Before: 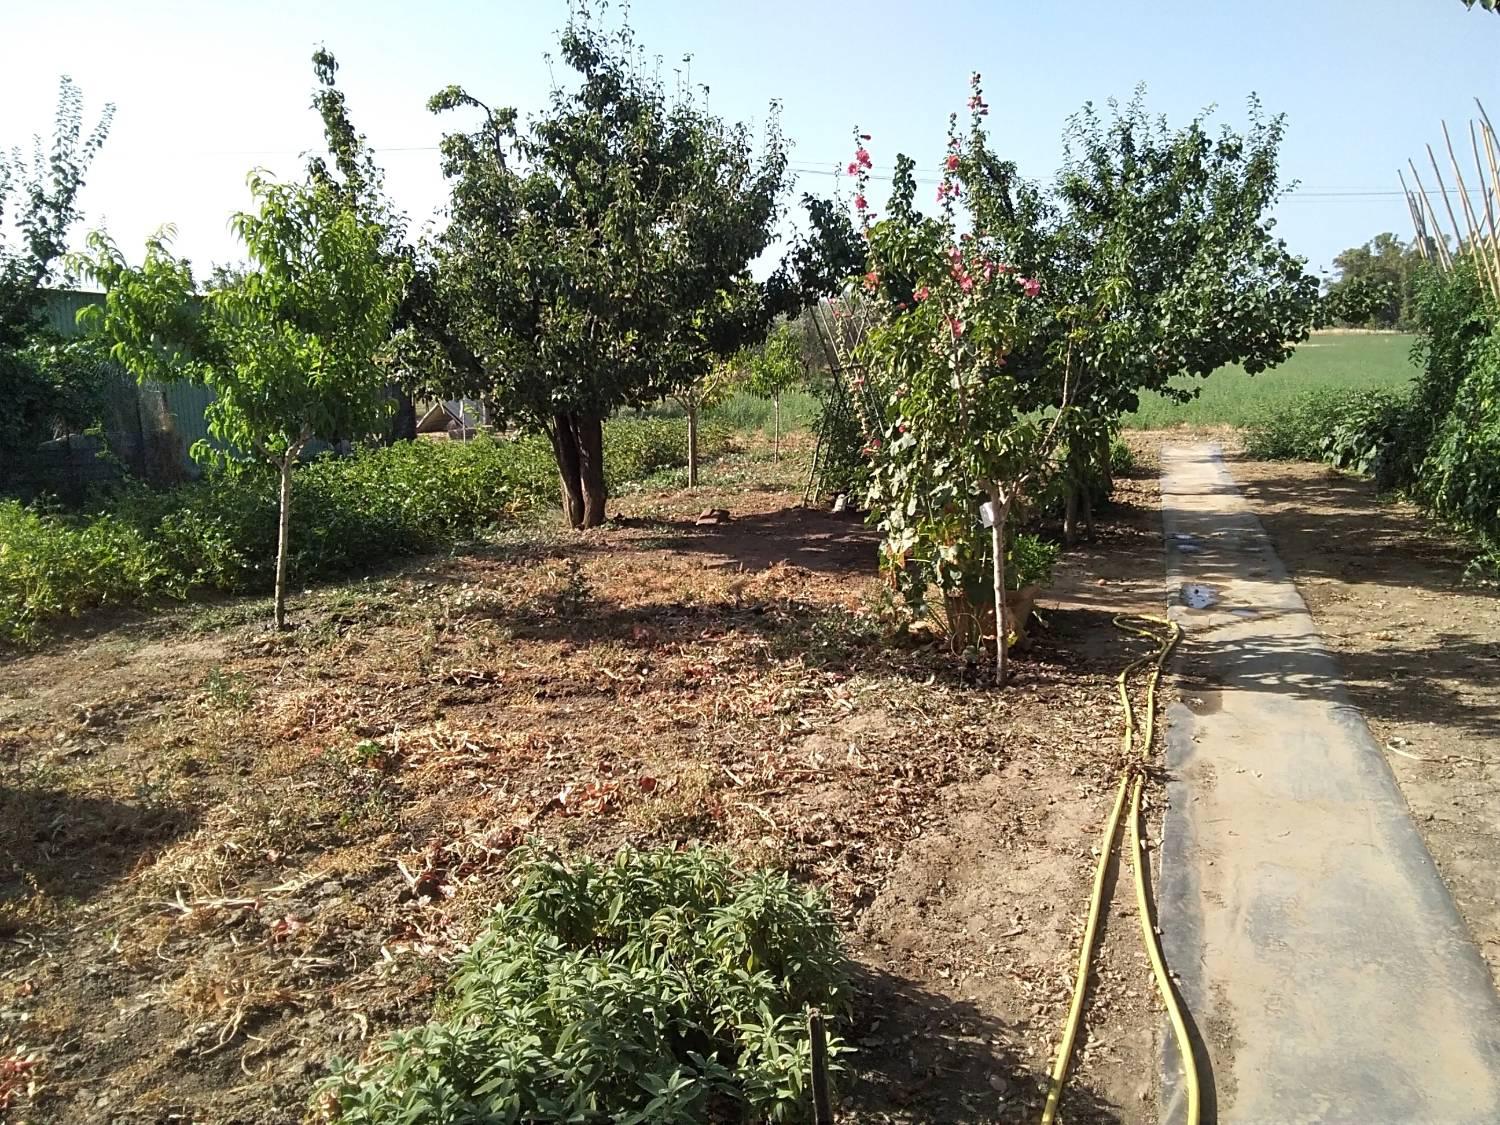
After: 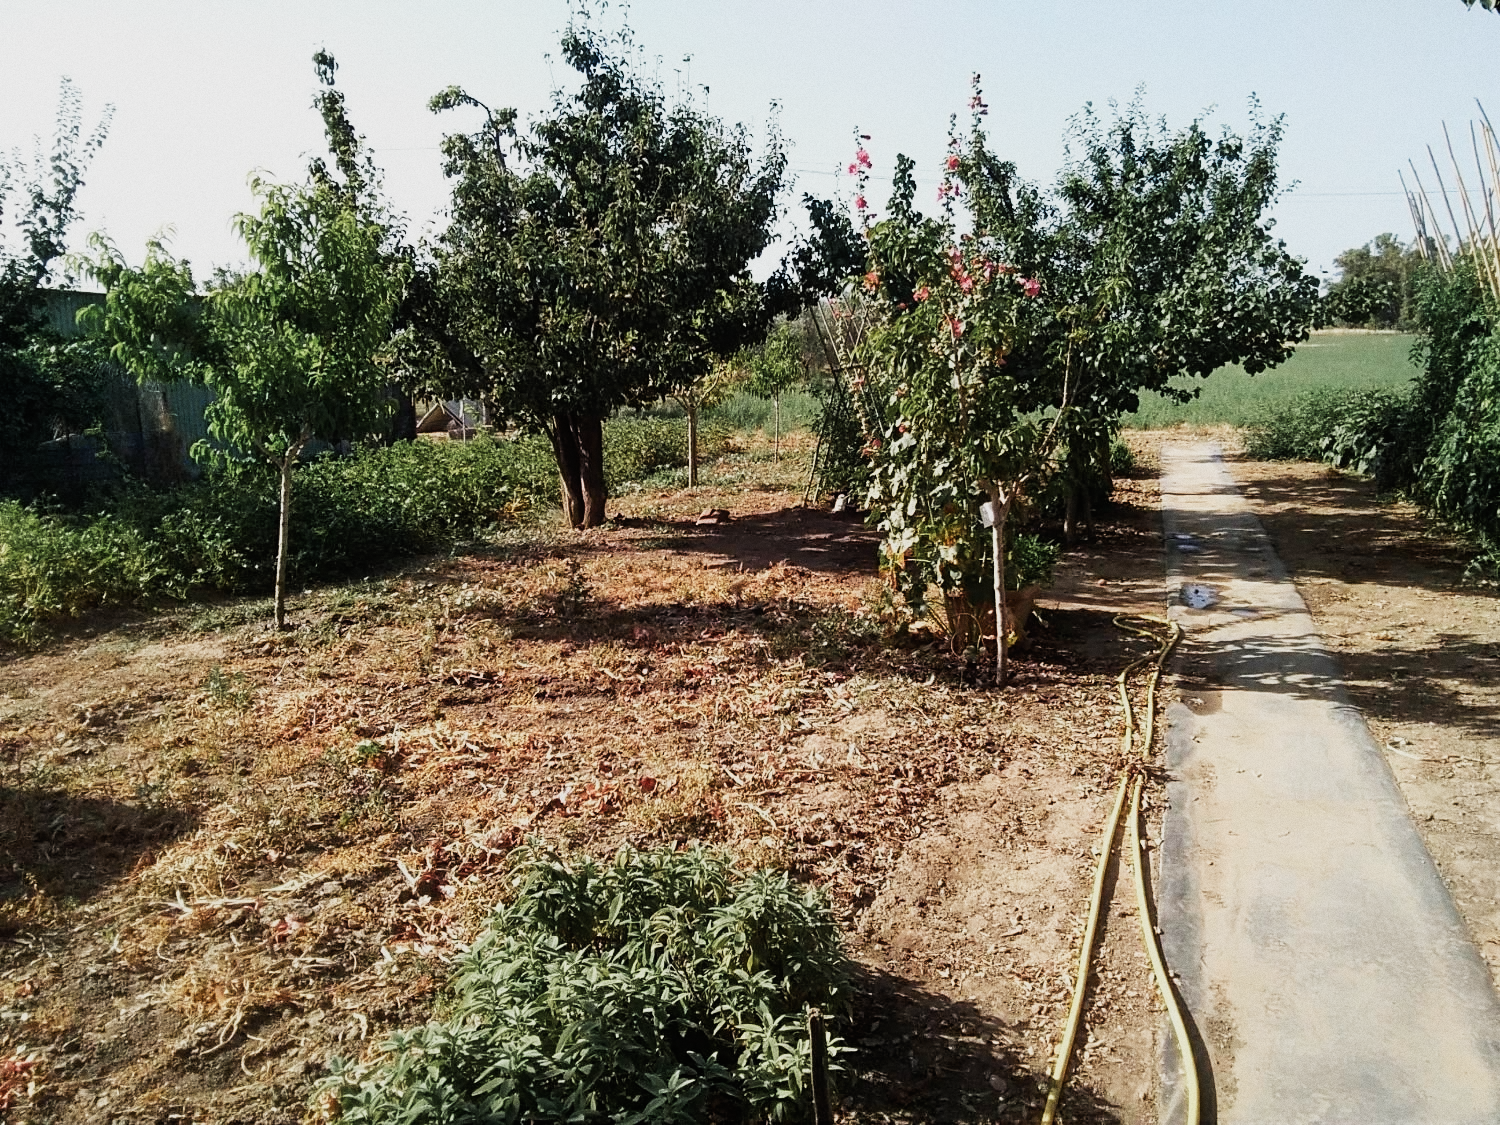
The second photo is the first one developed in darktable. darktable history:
contrast equalizer "negative clarity": octaves 7, y [[0.6 ×6], [0.55 ×6], [0 ×6], [0 ×6], [0 ×6]], mix -0.3
color balance rgb "creative | pacific film": shadows lift › chroma 2%, shadows lift › hue 219.6°, power › hue 313.2°, highlights gain › chroma 3%, highlights gain › hue 75.6°, global offset › luminance 0.5%, perceptual saturation grading › global saturation 15.33%, perceptual saturation grading › highlights -19.33%, perceptual saturation grading › shadows 20%, global vibrance 20%
color equalizer "creative | pacific": saturation › orange 1.03, saturation › yellow 0.883, saturation › green 0.883, saturation › blue 1.08, saturation › magenta 1.05, hue › orange -4.88, hue › green 8.78, brightness › red 1.06, brightness › orange 1.08, brightness › yellow 0.916, brightness › green 0.916, brightness › cyan 1.04, brightness › blue 1.12, brightness › magenta 1.07 | blend: blend mode normal, opacity 100%; mask: uniform (no mask)
grain "film": coarseness 0.09 ISO
rgb primaries "creative | pacific": red hue -0.042, red purity 1.1, green hue 0.047, green purity 1.12, blue hue -0.089, blue purity 0.937
sigmoid: contrast 1.7, skew 0.1, preserve hue 0%, red attenuation 0.1, red rotation 0.035, green attenuation 0.1, green rotation -0.017, blue attenuation 0.15, blue rotation -0.052, base primaries Rec2020
